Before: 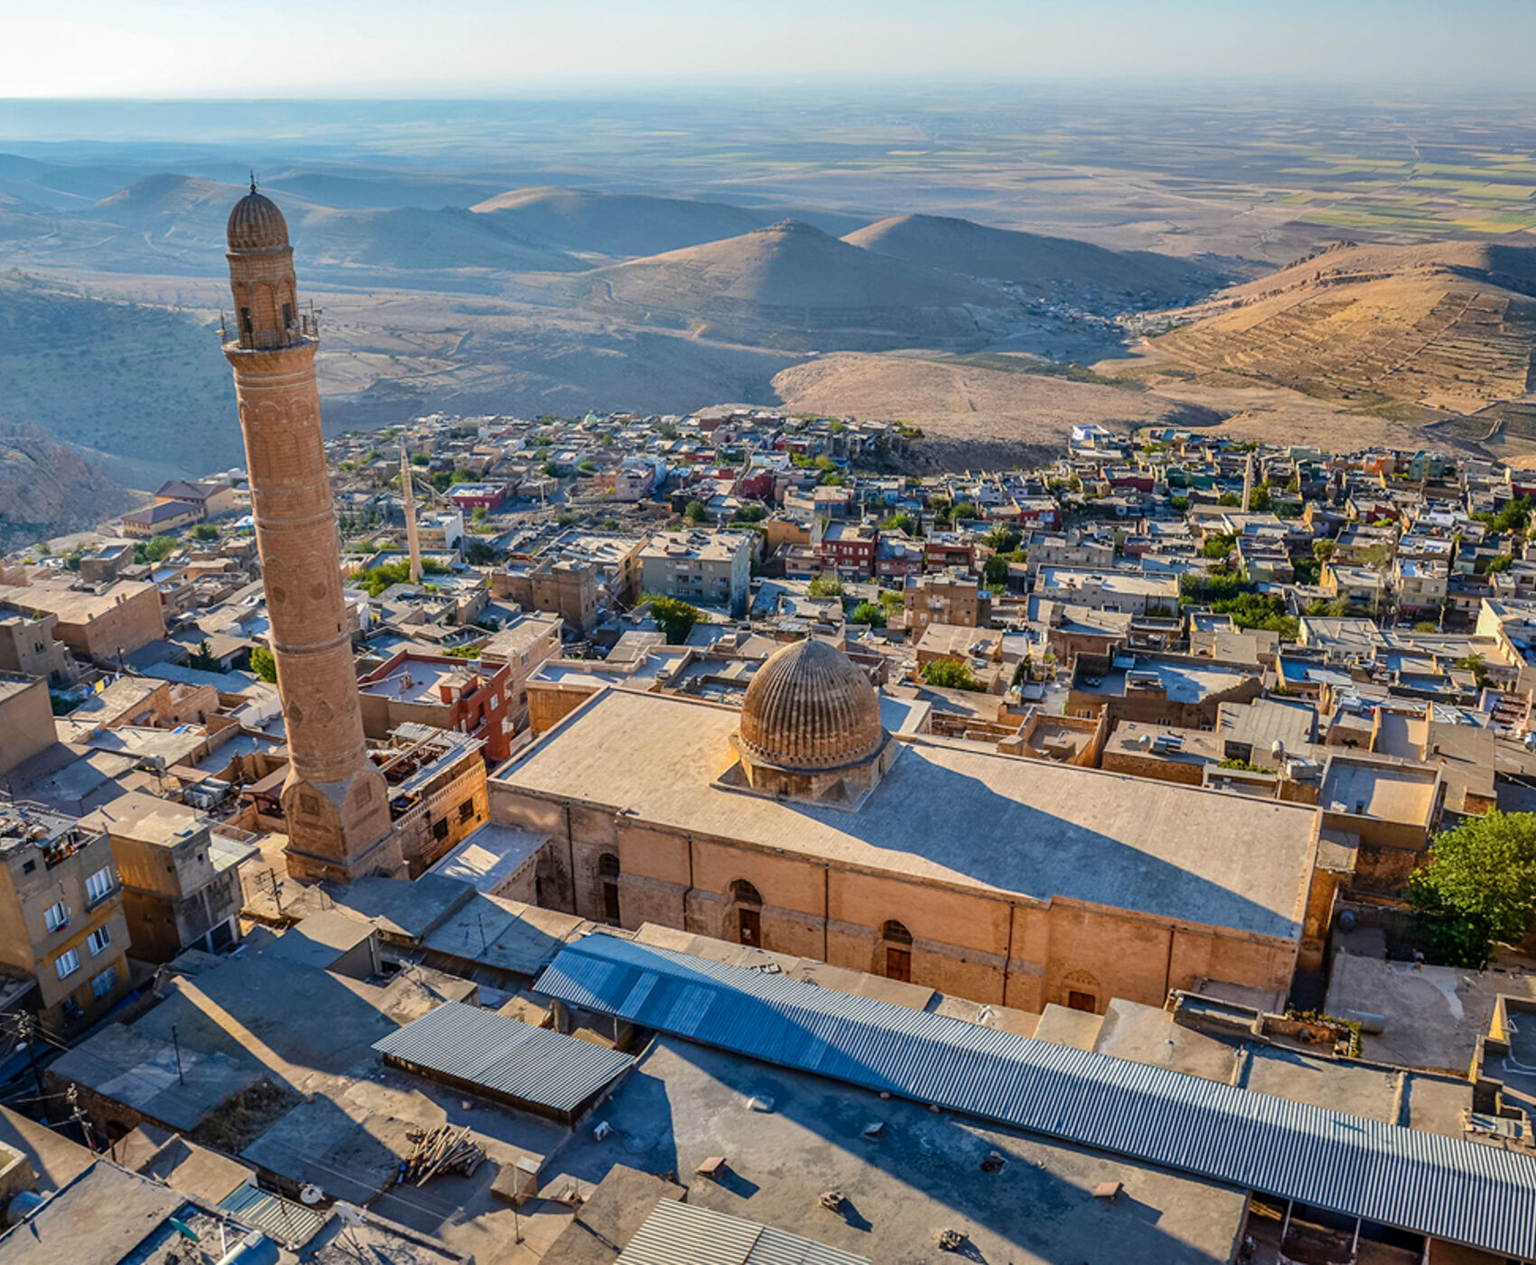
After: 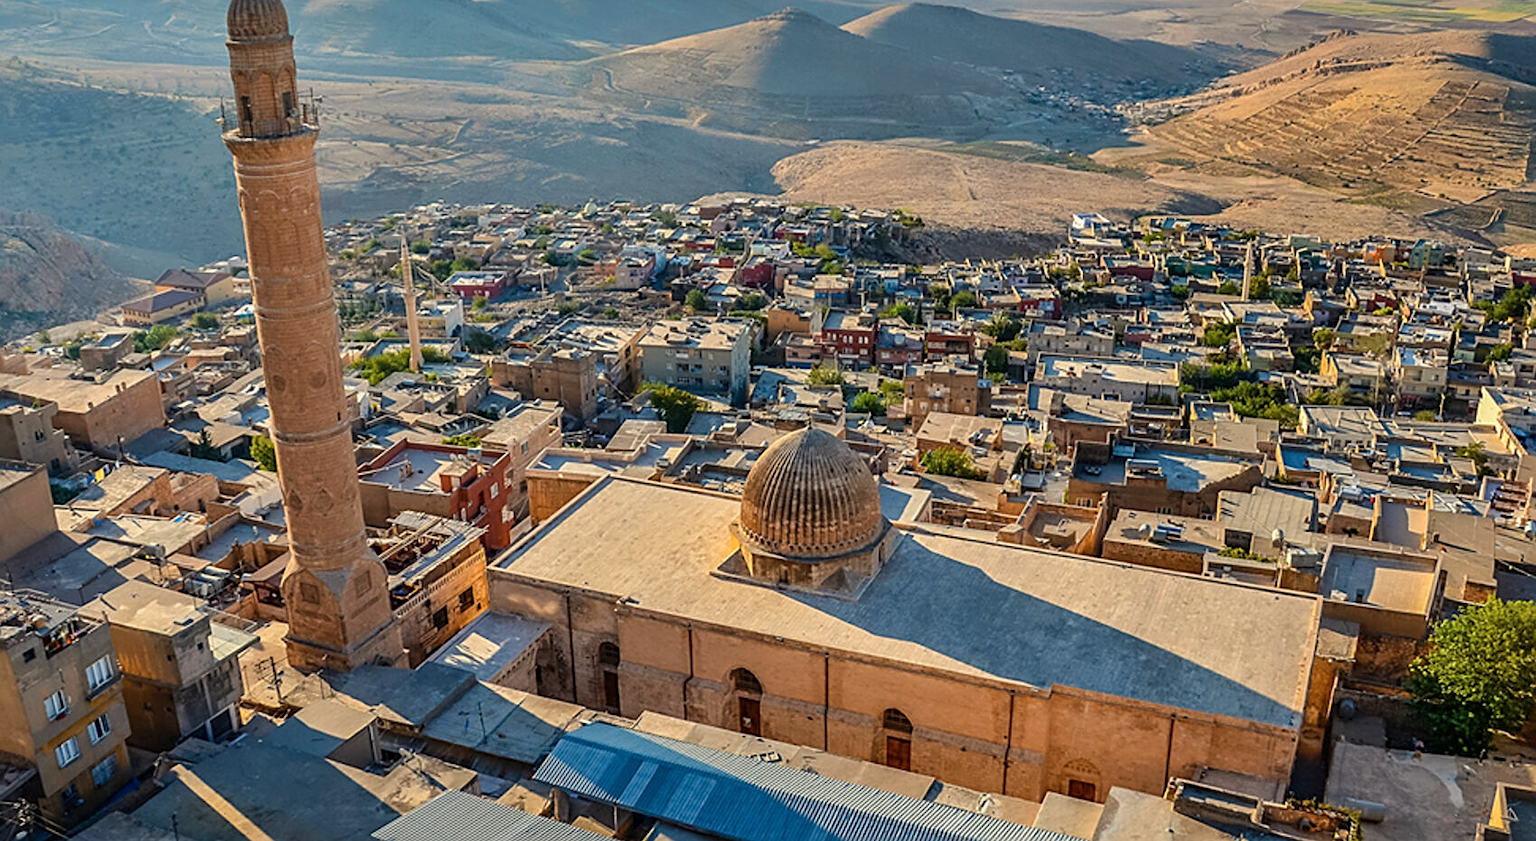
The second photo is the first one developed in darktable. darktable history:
white balance: red 1.029, blue 0.92
sharpen: on, module defaults
crop: top 16.727%, bottom 16.727%
